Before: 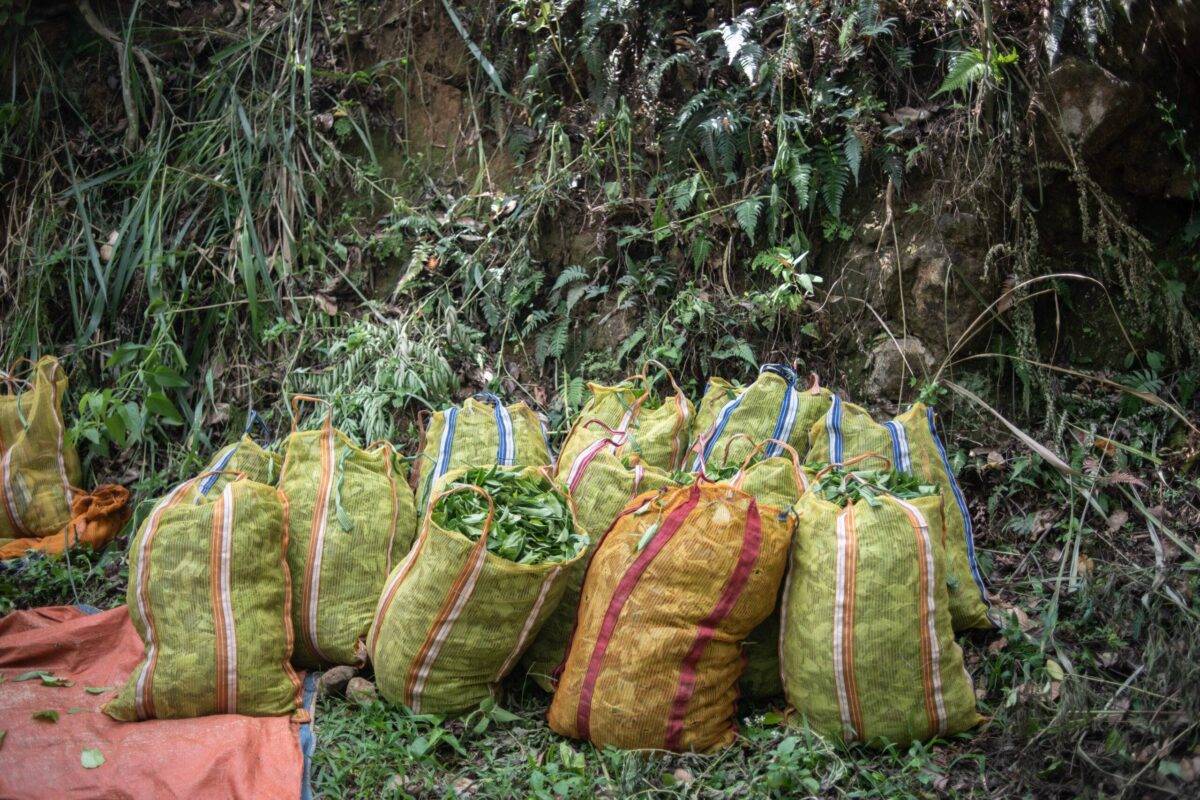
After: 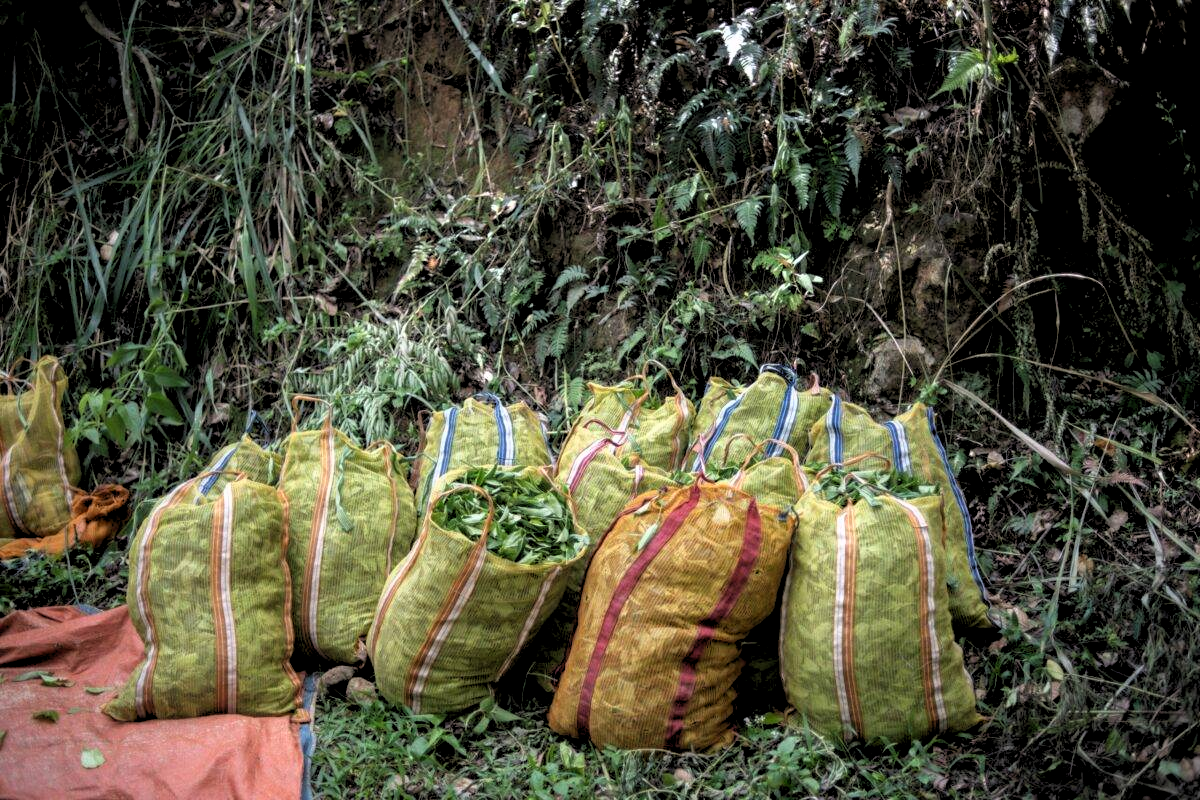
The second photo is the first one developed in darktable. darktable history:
base curve: curves: ch0 [(0.017, 0) (0.425, 0.441) (0.844, 0.933) (1, 1)]
